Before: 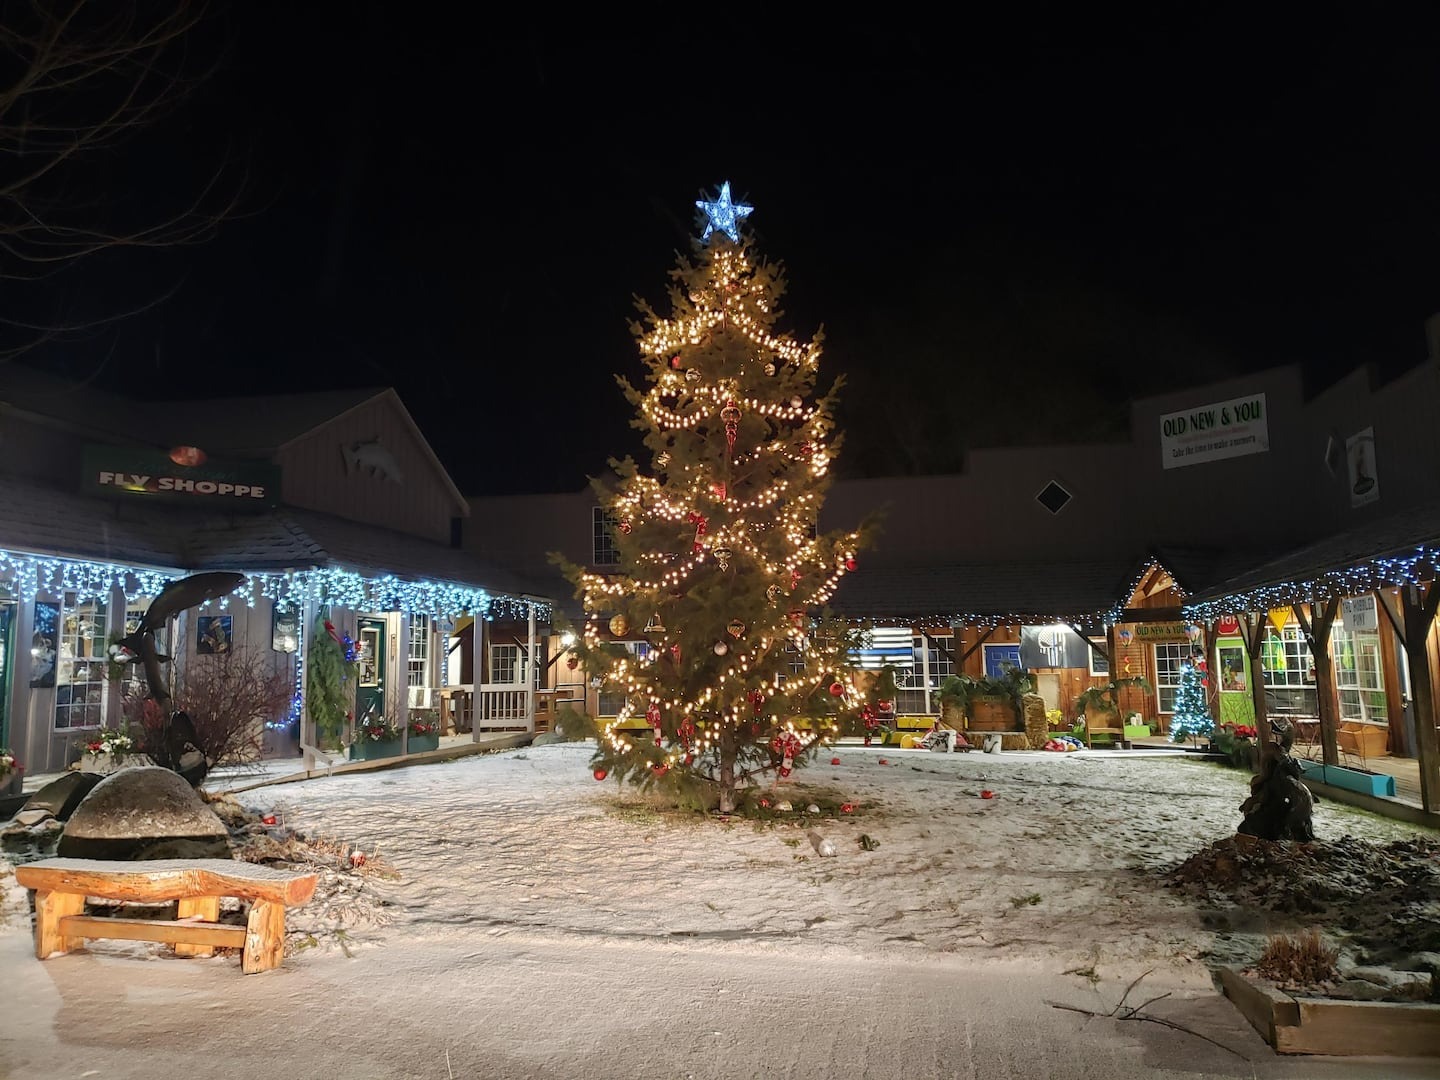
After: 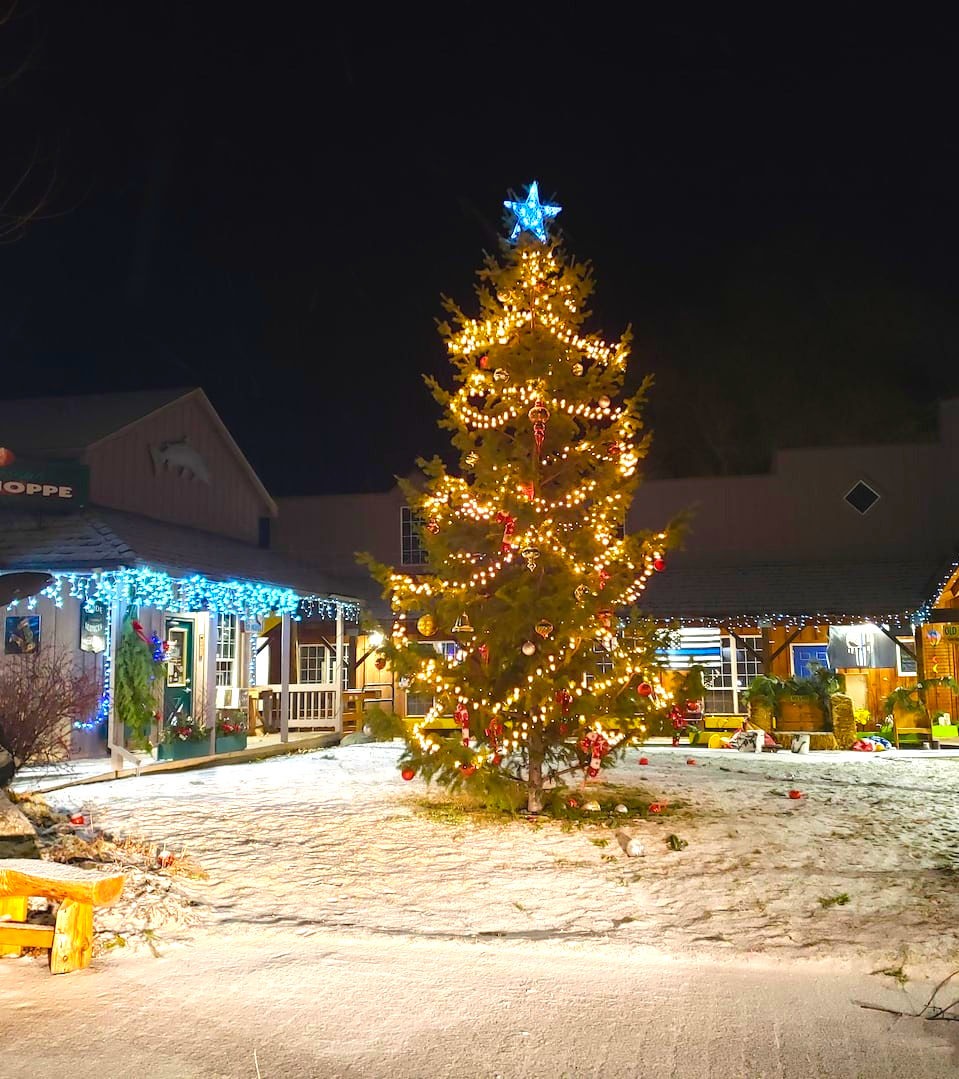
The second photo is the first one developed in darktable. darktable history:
exposure: exposure 0.921 EV, compensate exposure bias true, compensate highlight preservation false
crop and rotate: left 13.345%, right 20.008%
color balance rgb: linear chroma grading › global chroma 15.397%, perceptual saturation grading › global saturation 19.687%, global vibrance 41.978%
contrast brightness saturation: contrast -0.076, brightness -0.036, saturation -0.106
